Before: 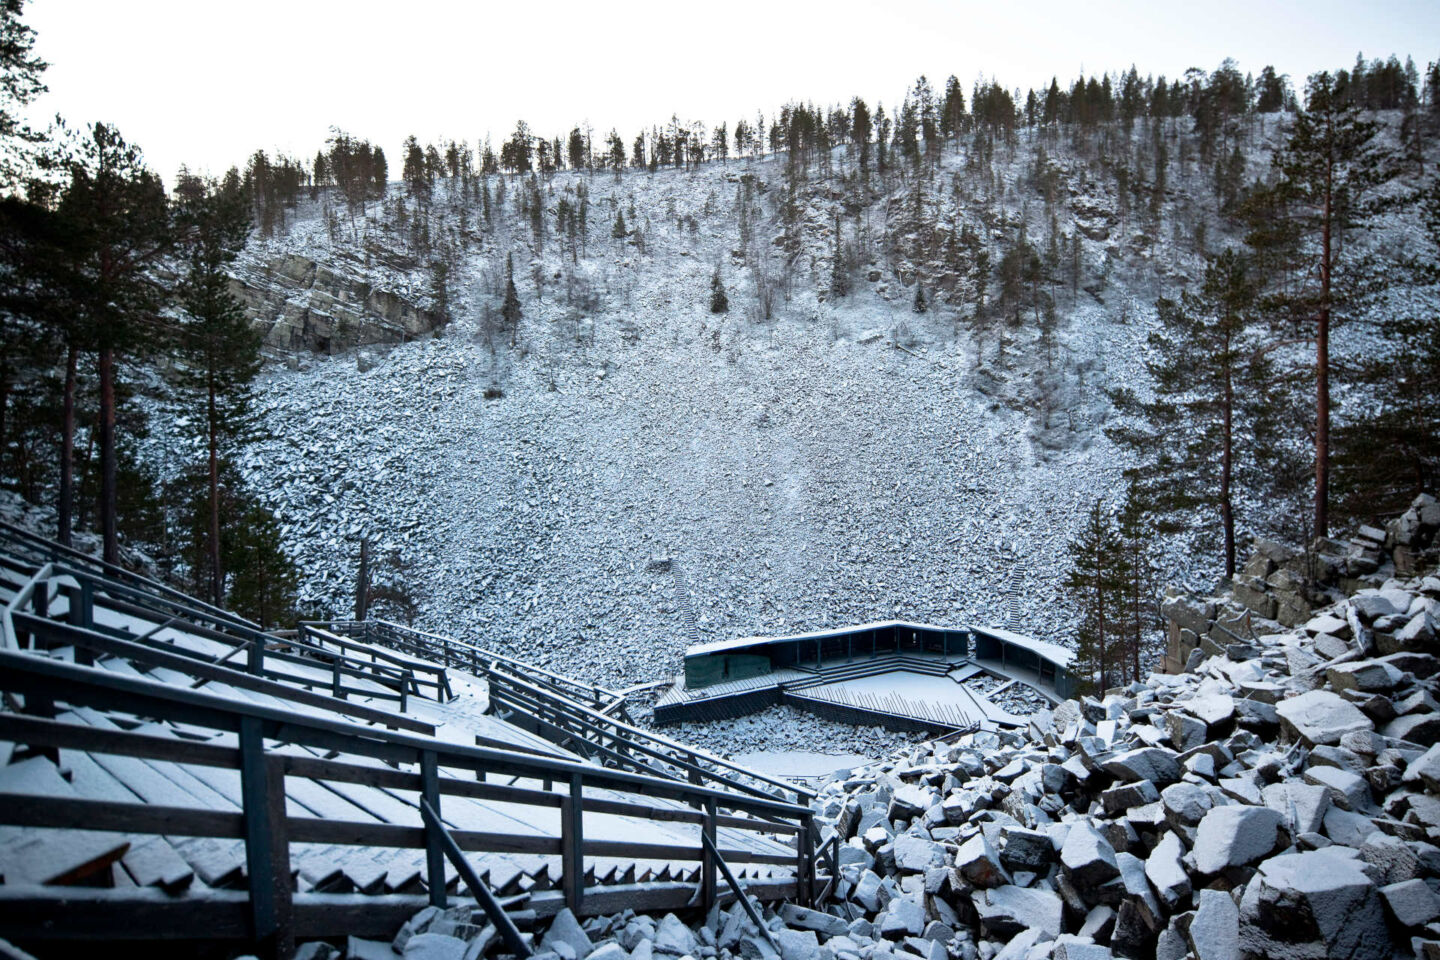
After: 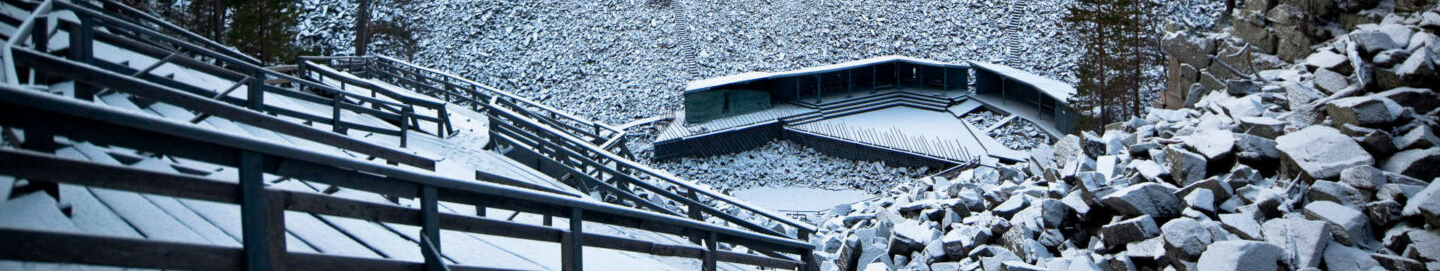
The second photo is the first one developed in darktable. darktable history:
crop and rotate: top 58.861%, bottom 12.855%
